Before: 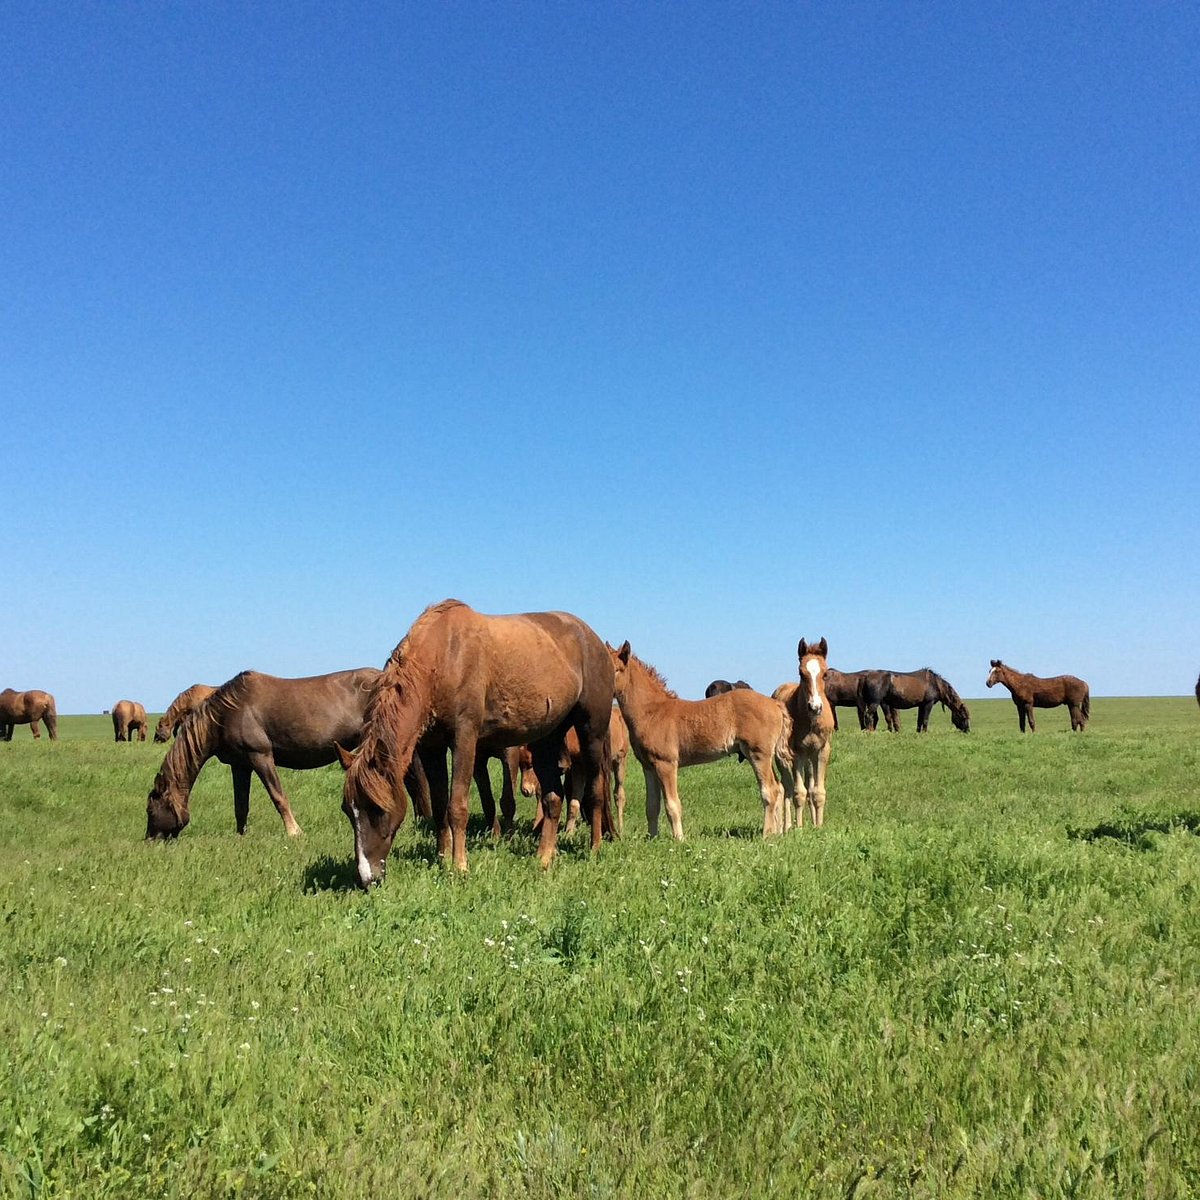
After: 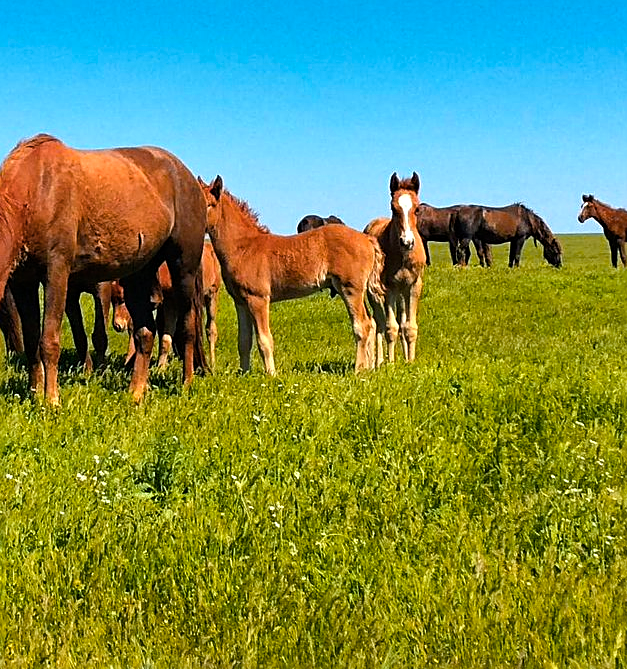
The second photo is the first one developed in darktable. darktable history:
crop: left 34.007%, top 38.822%, right 13.723%, bottom 5.345%
shadows and highlights: soften with gaussian
color zones: curves: ch1 [(0.235, 0.558) (0.75, 0.5)]; ch2 [(0.25, 0.462) (0.749, 0.457)]
sharpen: on, module defaults
color balance rgb: perceptual saturation grading › global saturation 29.538%, global vibrance 30.581%, contrast 10.622%
contrast brightness saturation: saturation -0.093
tone equalizer: on, module defaults
